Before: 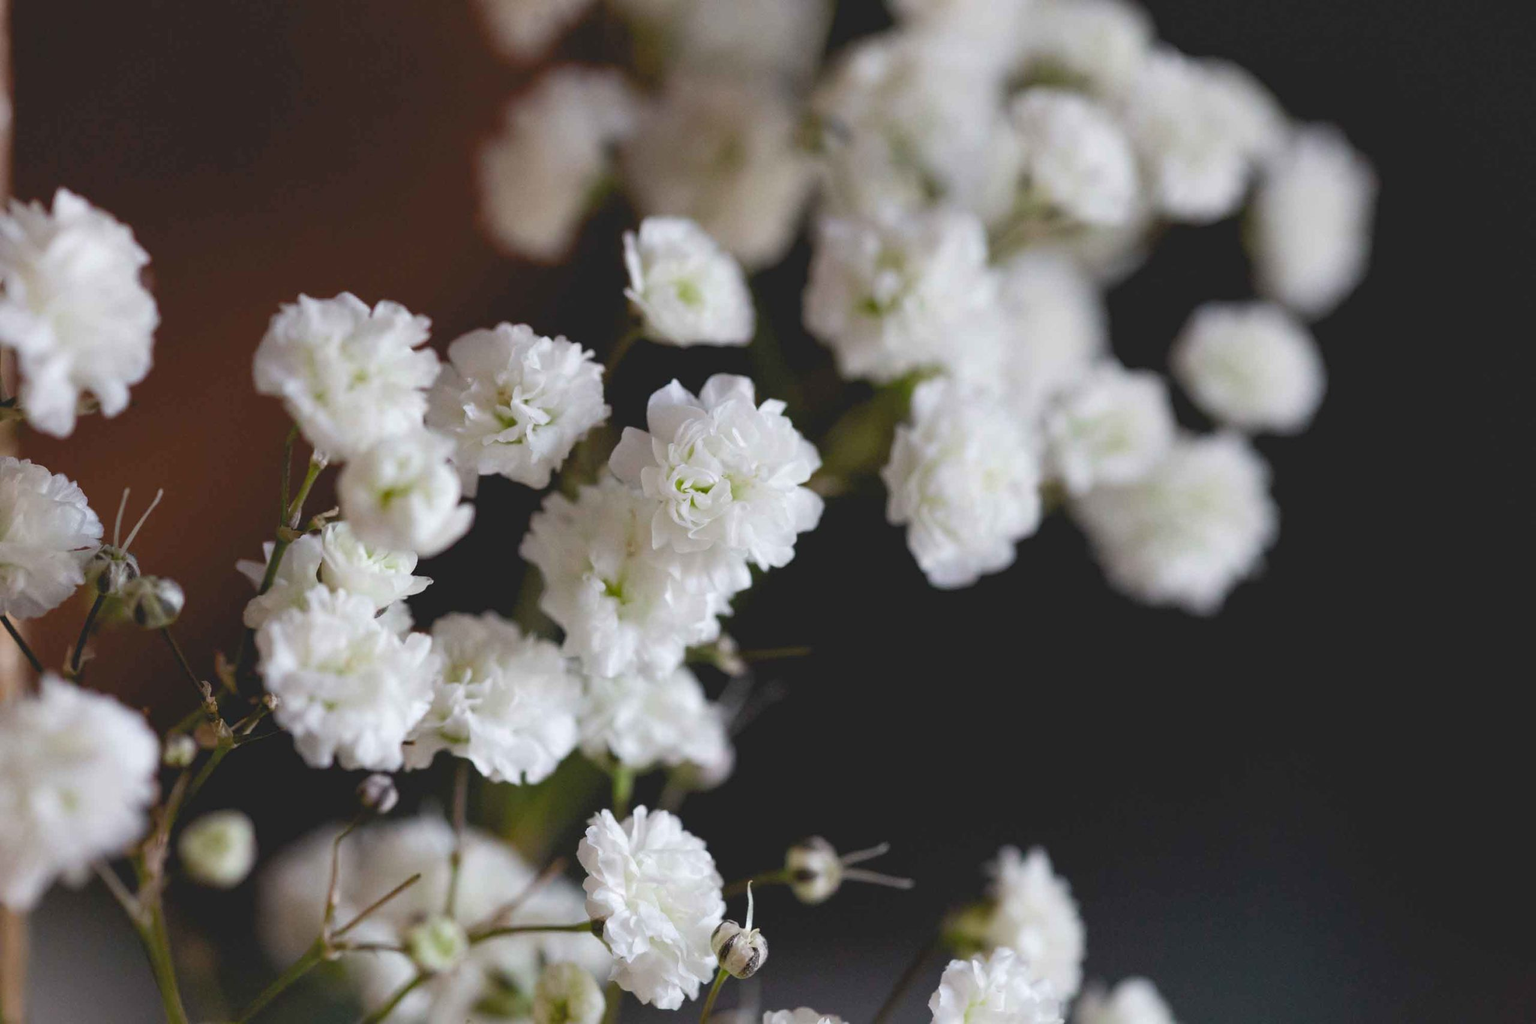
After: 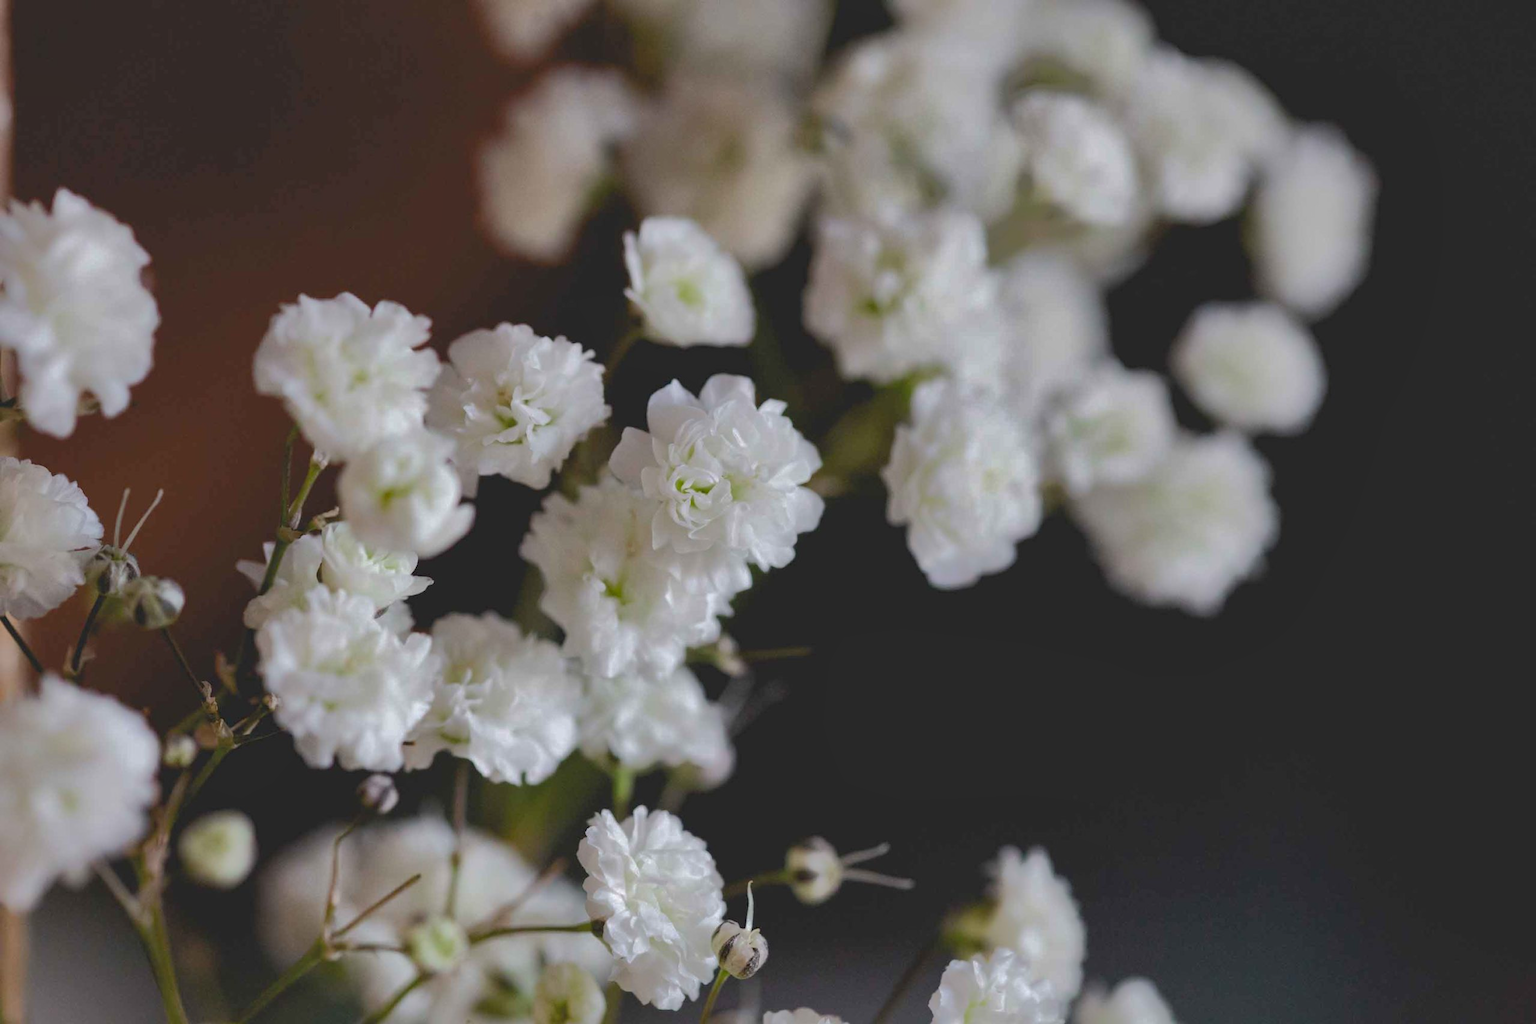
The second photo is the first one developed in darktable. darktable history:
shadows and highlights: shadows 25, highlights -71.14
